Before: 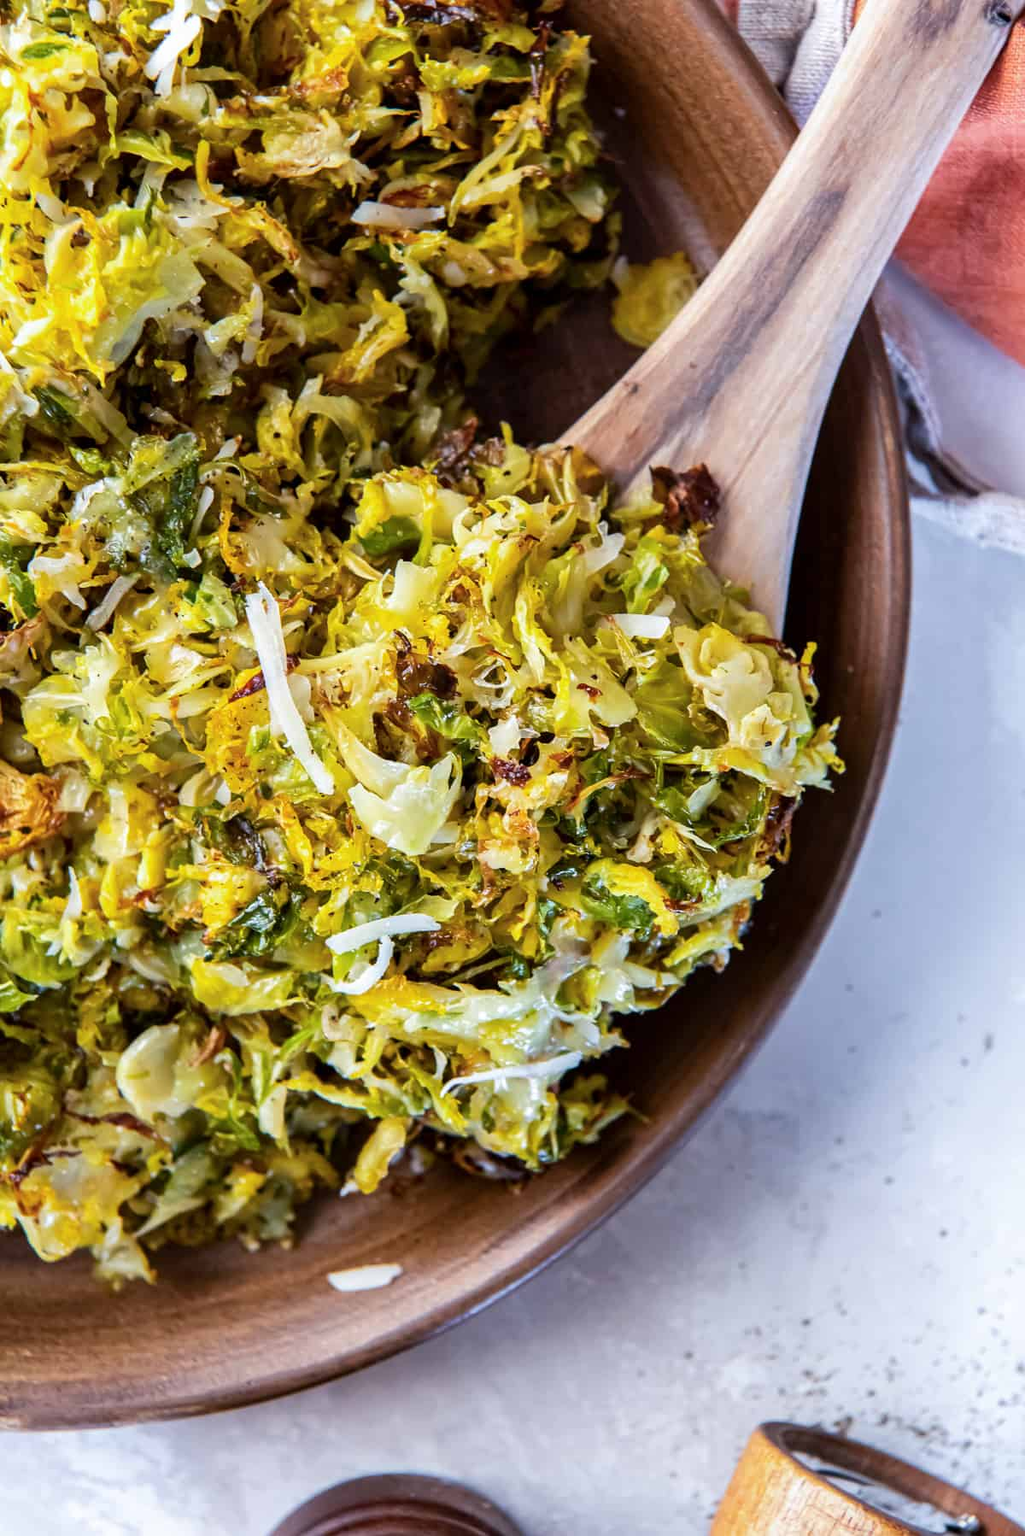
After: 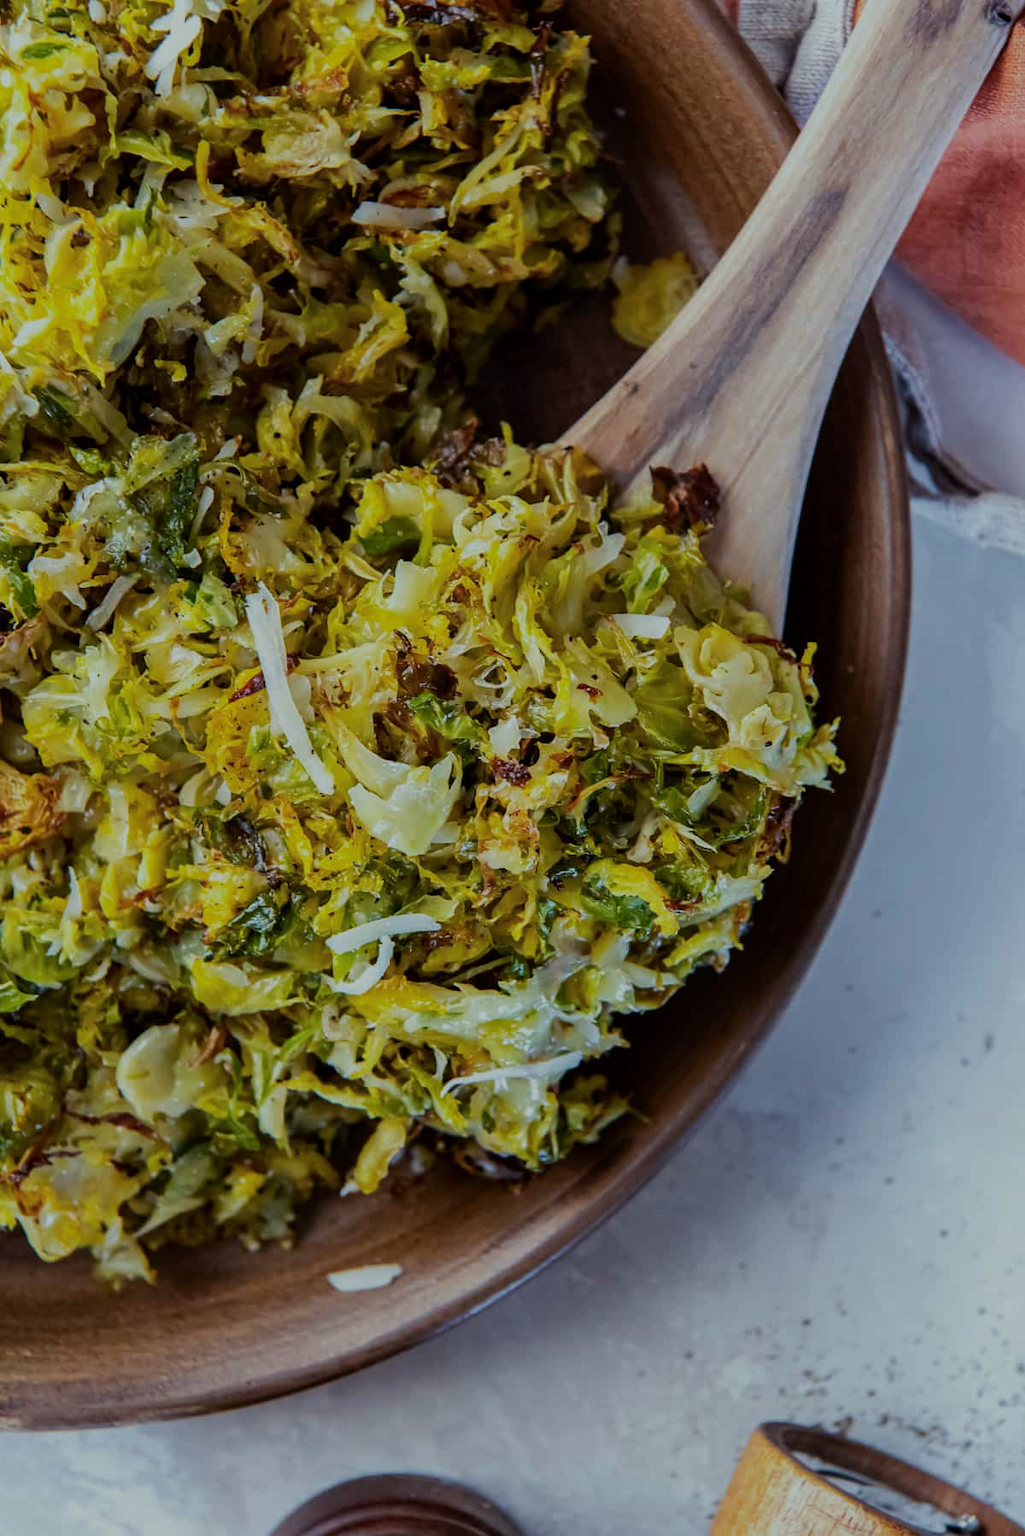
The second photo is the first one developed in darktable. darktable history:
exposure: exposure -0.969 EV, compensate exposure bias true, compensate highlight preservation false
color correction: highlights a* -6.42, highlights b* 0.445
